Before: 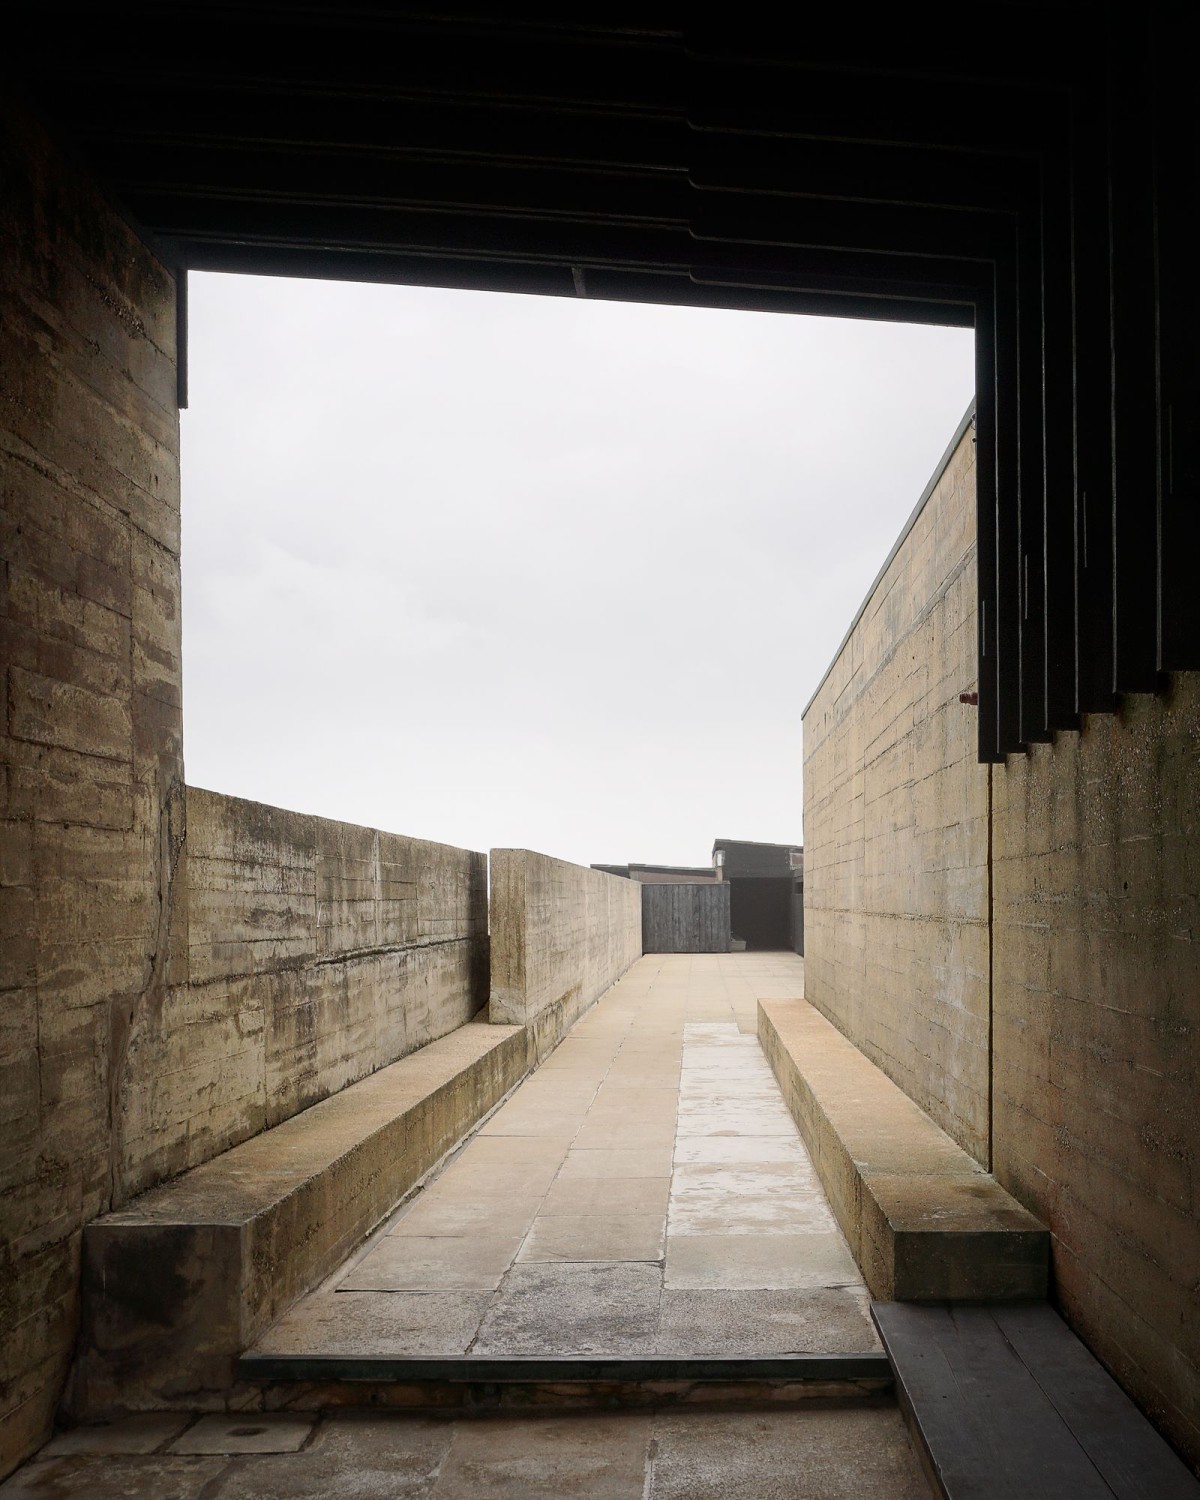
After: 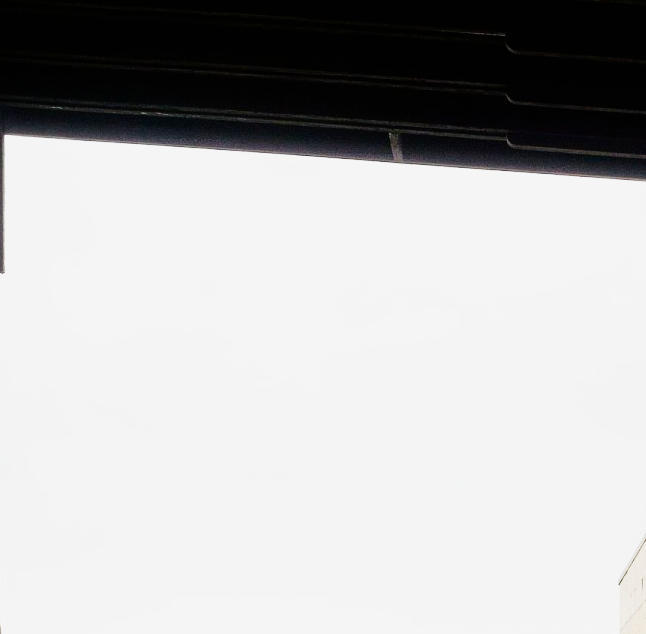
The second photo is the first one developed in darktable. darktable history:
exposure: exposure 1.5 EV, compensate highlight preservation false
sigmoid: contrast 1.6, skew -0.2, preserve hue 0%, red attenuation 0.1, red rotation 0.035, green attenuation 0.1, green rotation -0.017, blue attenuation 0.15, blue rotation -0.052, base primaries Rec2020
crop: left 15.306%, top 9.065%, right 30.789%, bottom 48.638%
contrast brightness saturation: contrast 0.08, saturation 0.2
